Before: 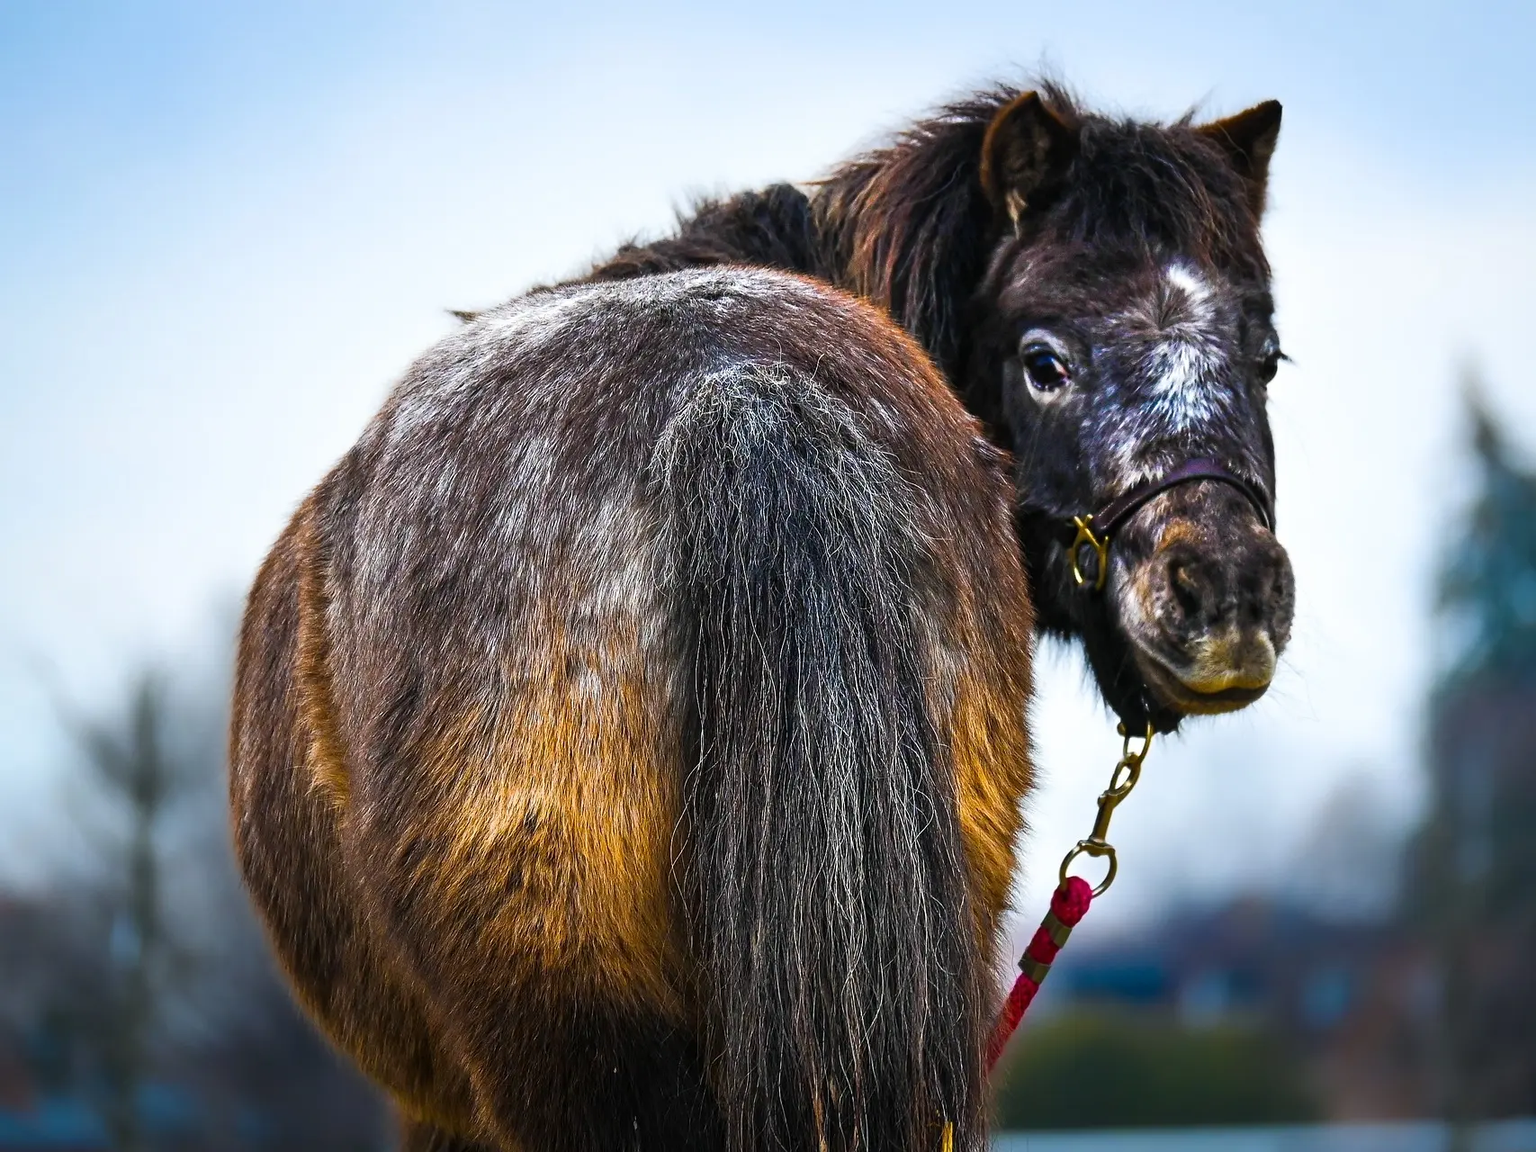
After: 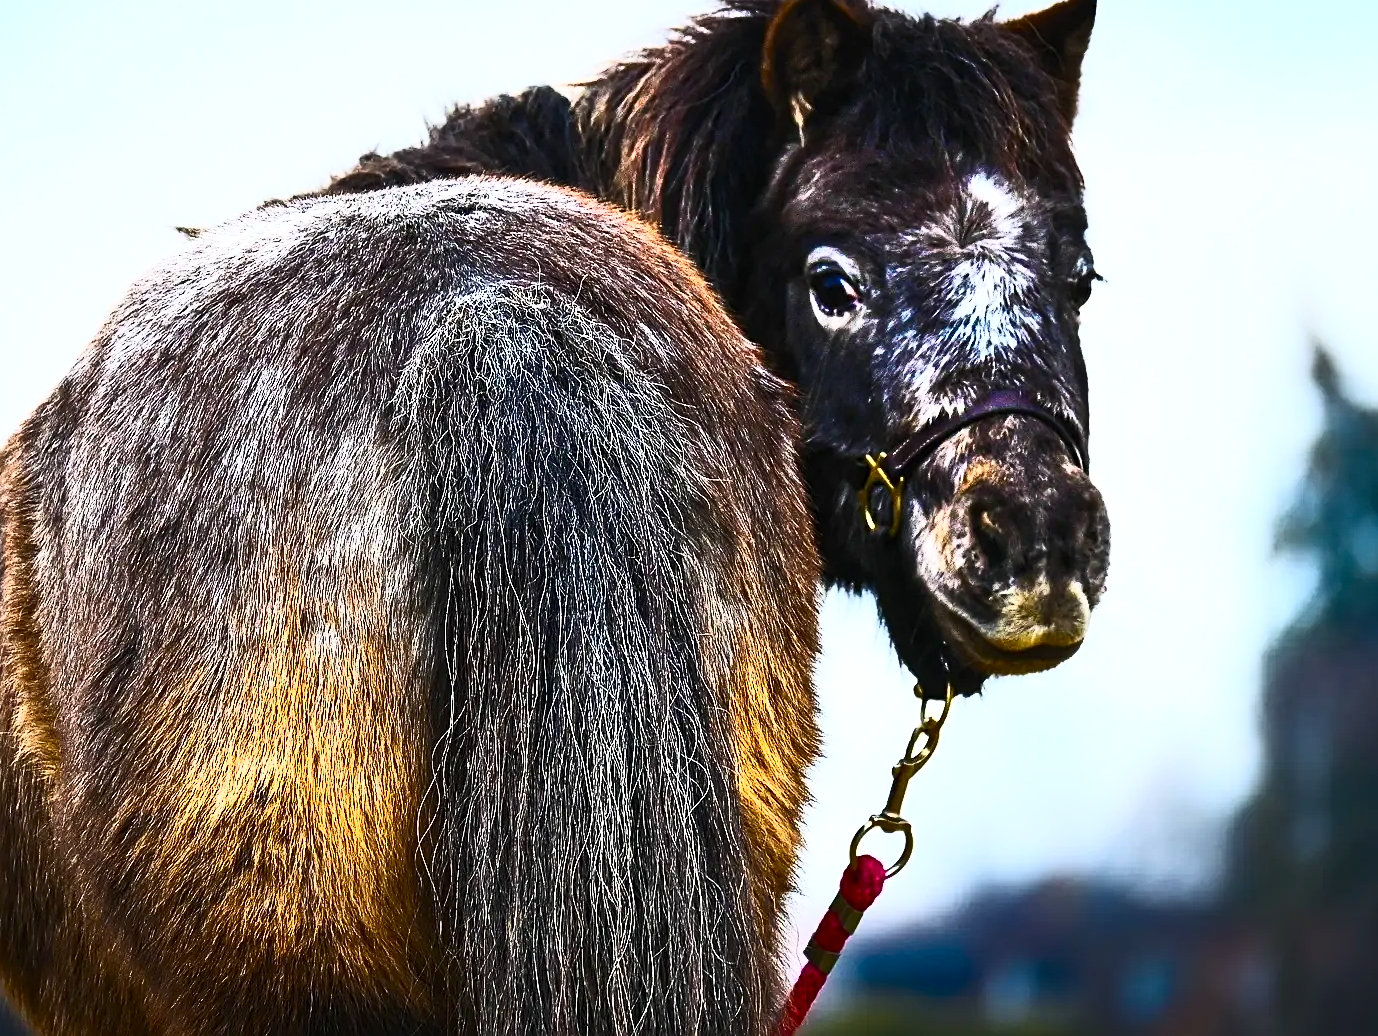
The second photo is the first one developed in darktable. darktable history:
contrast brightness saturation: contrast 0.624, brightness 0.323, saturation 0.137
crop: left 19.227%, top 9.34%, right 0%, bottom 9.693%
sharpen: on, module defaults
